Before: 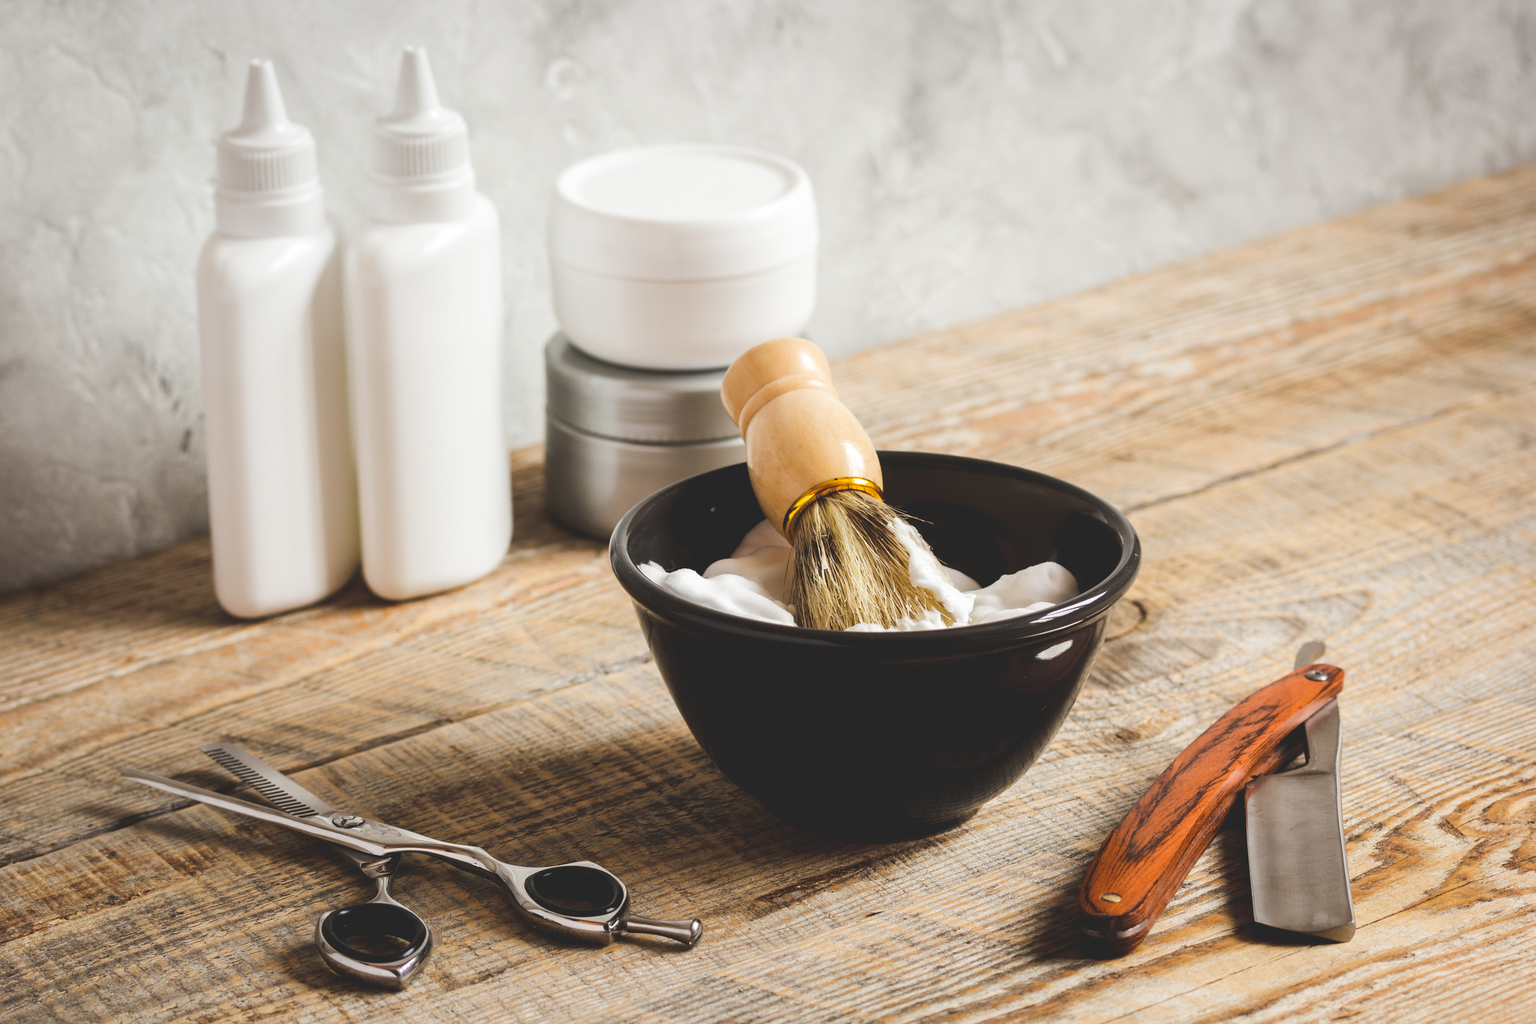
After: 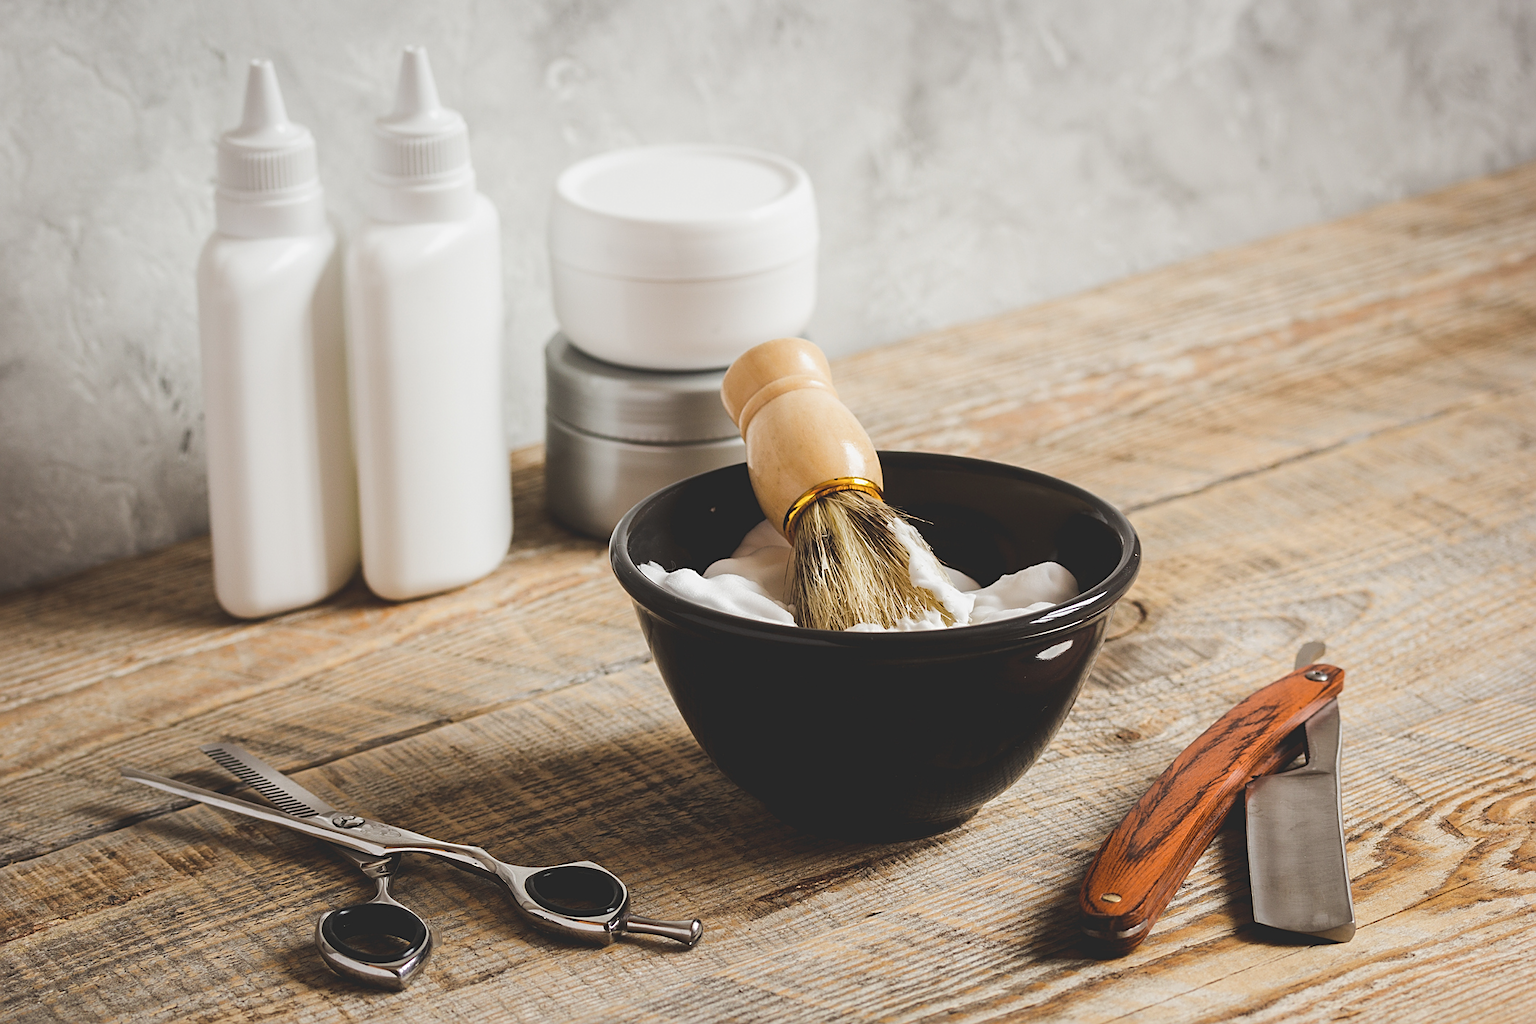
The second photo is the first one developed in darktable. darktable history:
contrast brightness saturation: contrast -0.07, brightness -0.036, saturation -0.108
sharpen: on, module defaults
